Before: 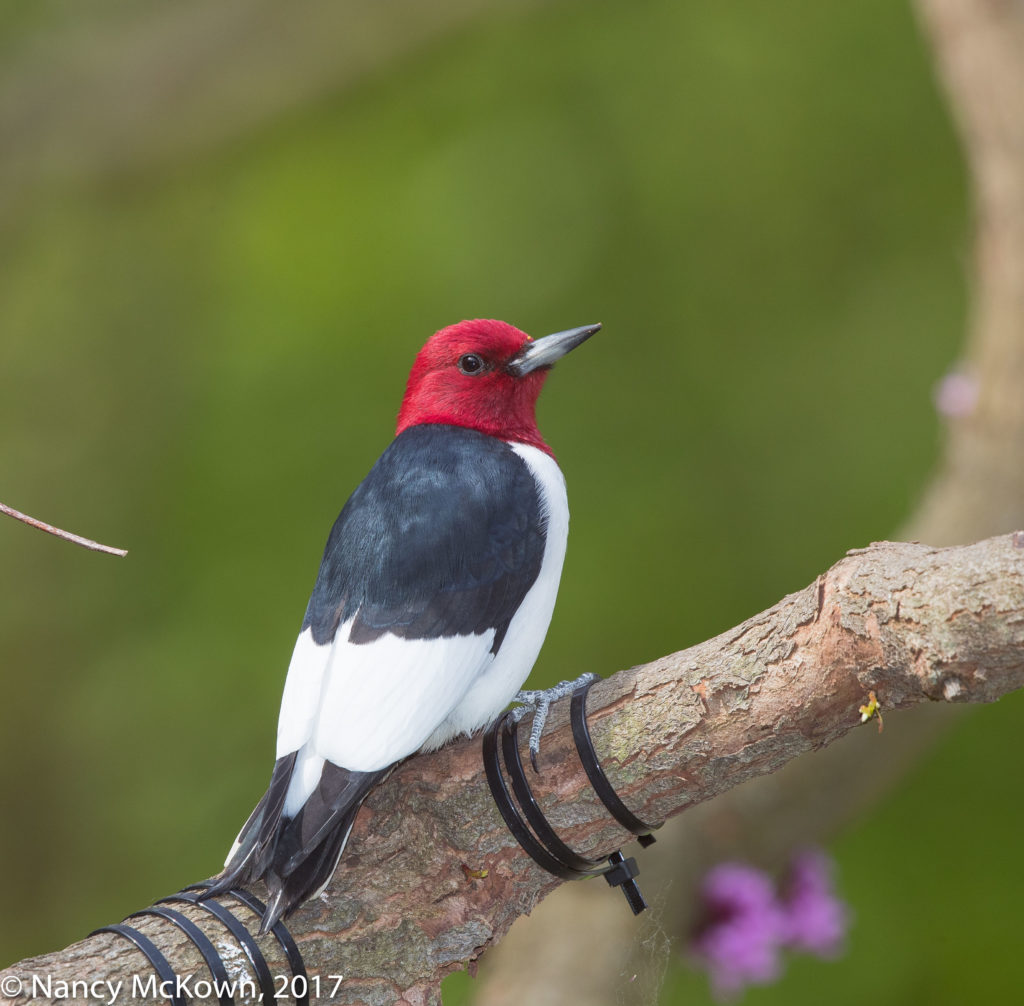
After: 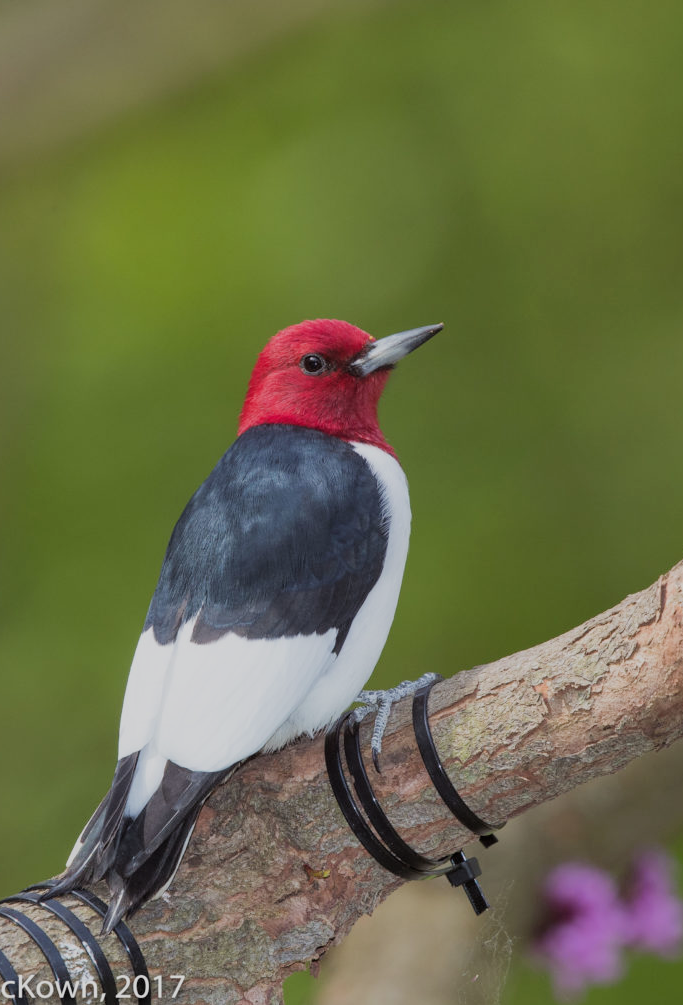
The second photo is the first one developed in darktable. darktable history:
crop and rotate: left 15.446%, right 17.836%
exposure: compensate highlight preservation false
filmic rgb: black relative exposure -7.65 EV, white relative exposure 4.56 EV, hardness 3.61
